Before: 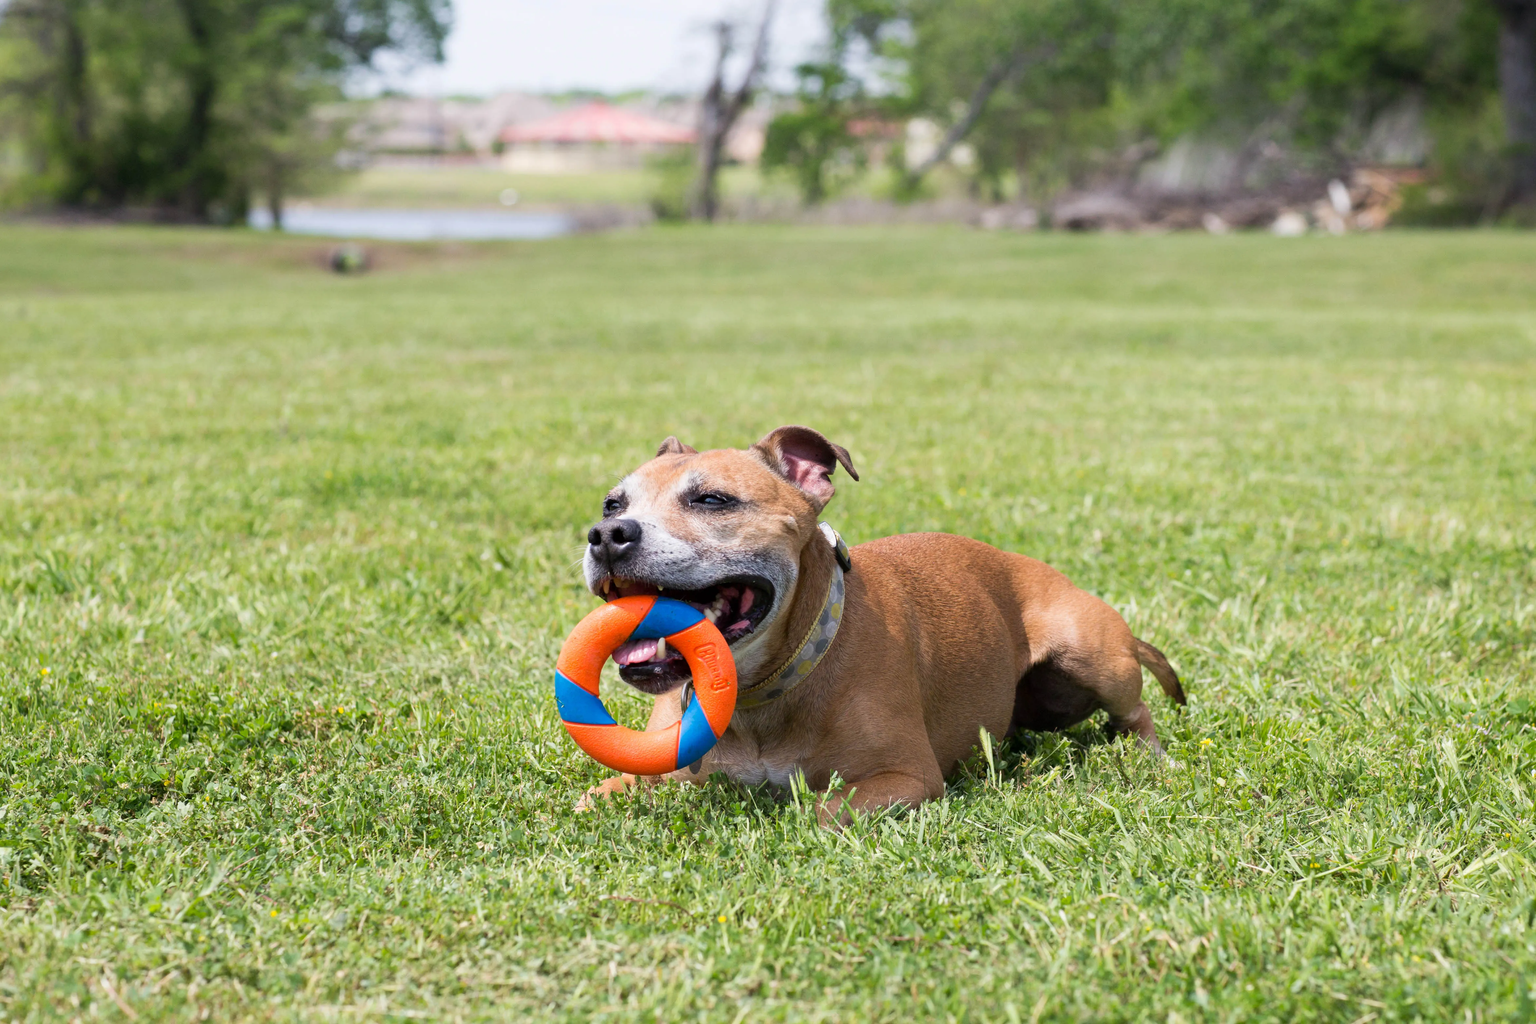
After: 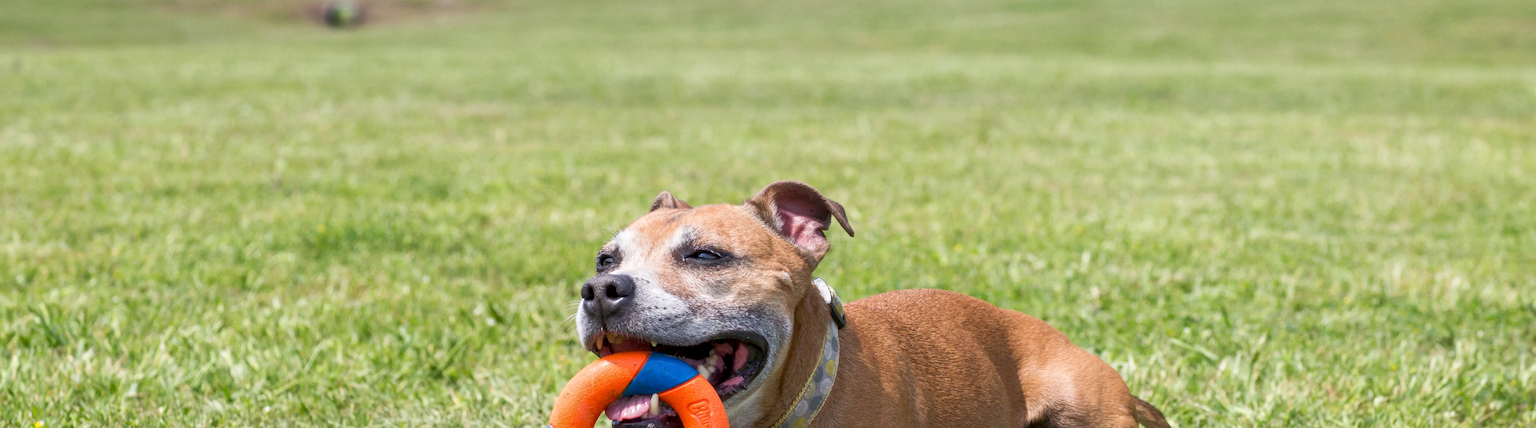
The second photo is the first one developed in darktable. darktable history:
rgb curve: curves: ch0 [(0, 0) (0.072, 0.166) (0.217, 0.293) (0.414, 0.42) (1, 1)], compensate middle gray true, preserve colors basic power
crop and rotate: top 23.84%, bottom 34.294%
local contrast: on, module defaults
rotate and perspective: rotation 0.192°, lens shift (horizontal) -0.015, crop left 0.005, crop right 0.996, crop top 0.006, crop bottom 0.99
